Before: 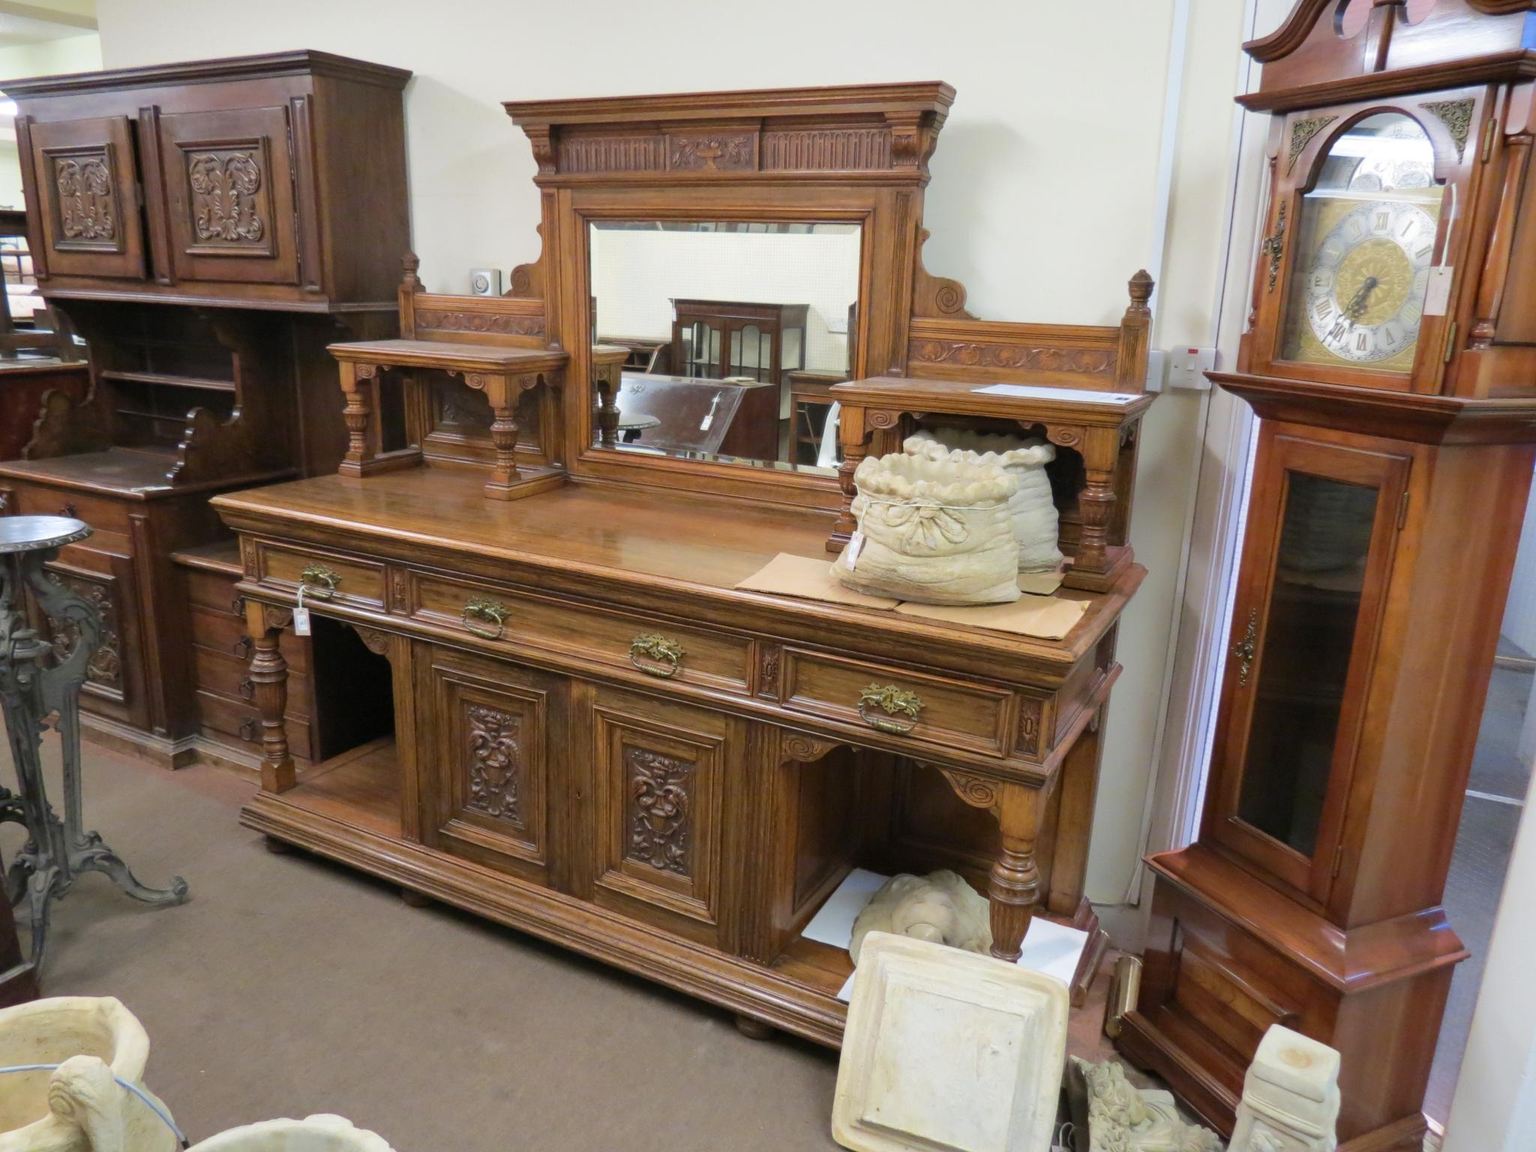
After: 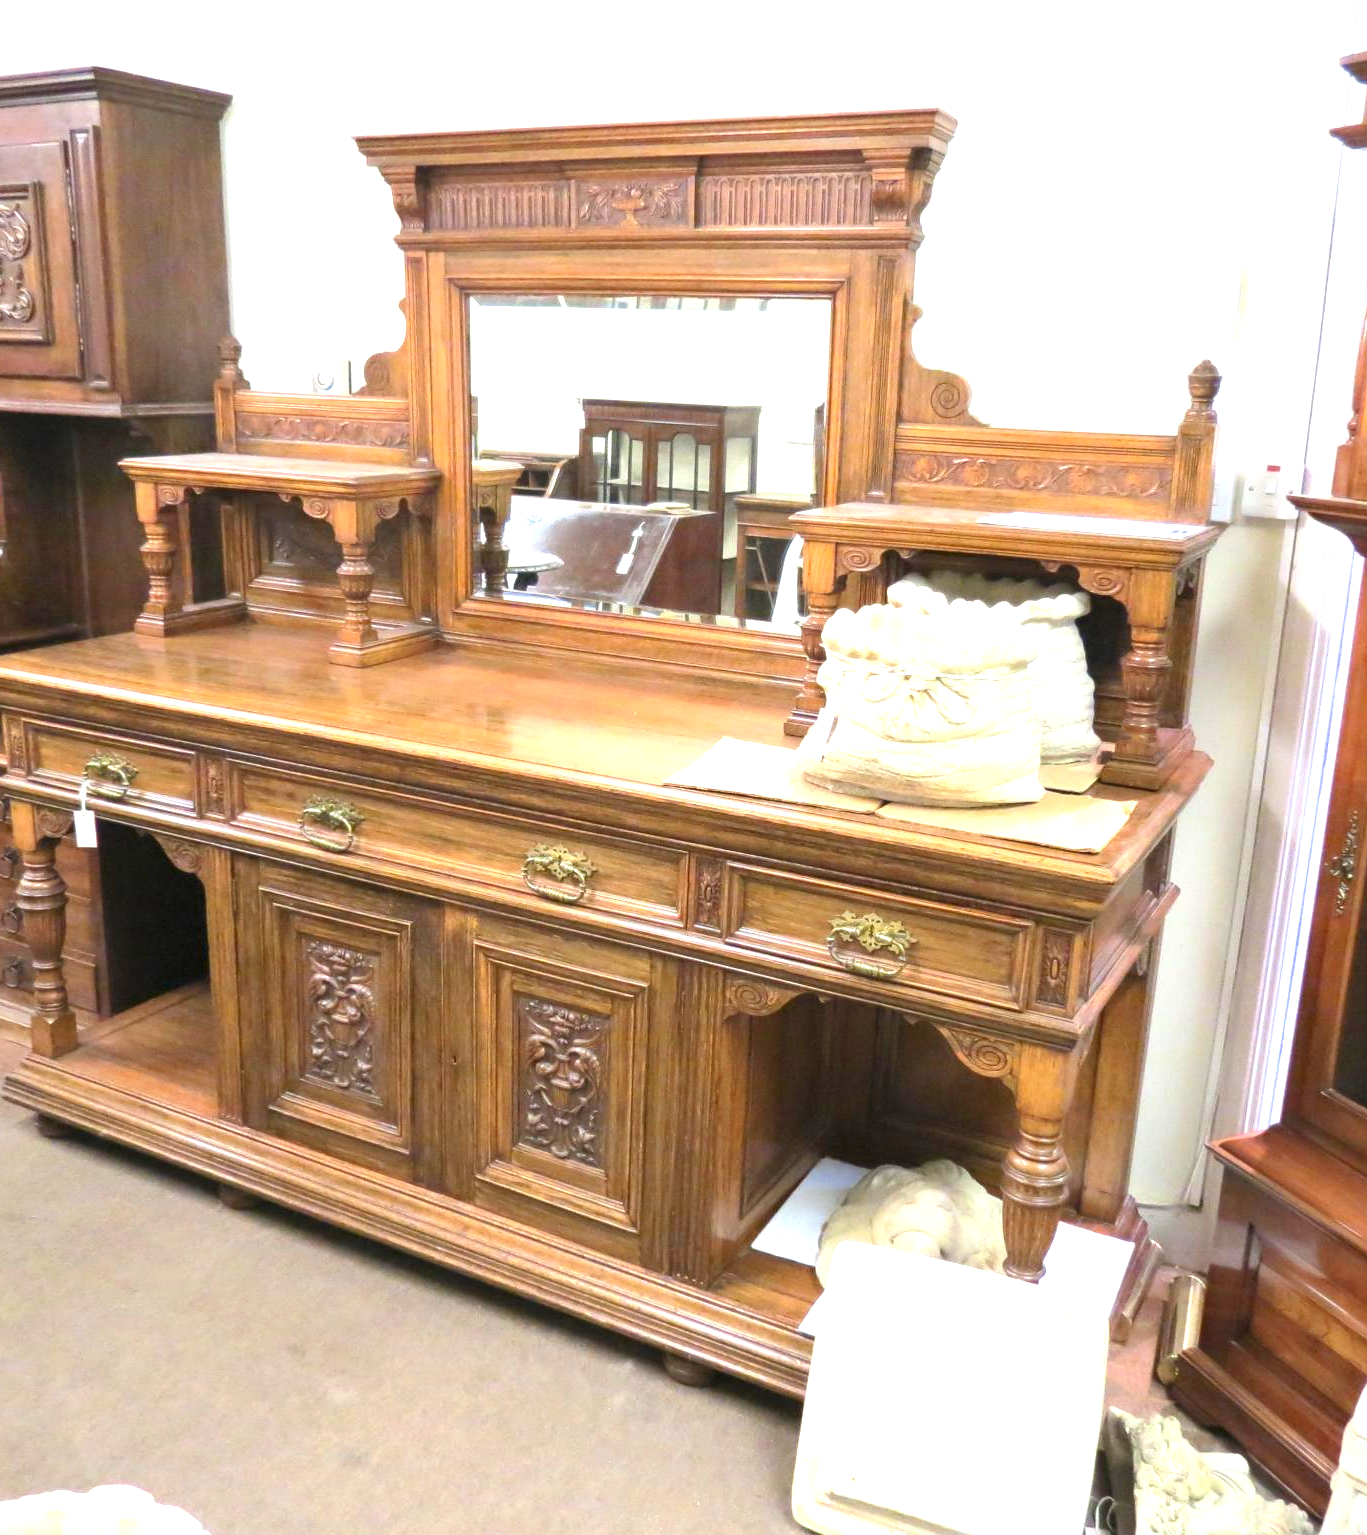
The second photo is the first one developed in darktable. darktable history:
exposure: black level correction 0, exposure 1.487 EV, compensate highlight preservation false
crop and rotate: left 15.501%, right 17.703%
